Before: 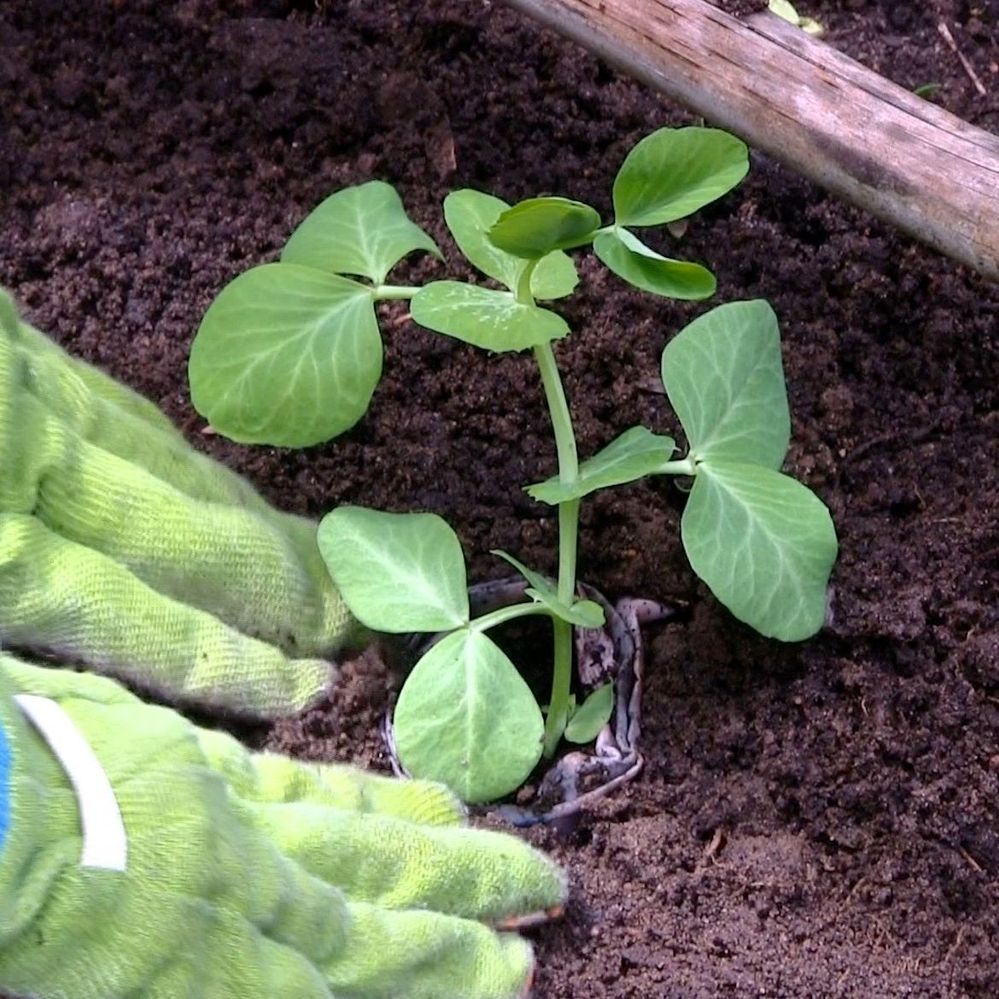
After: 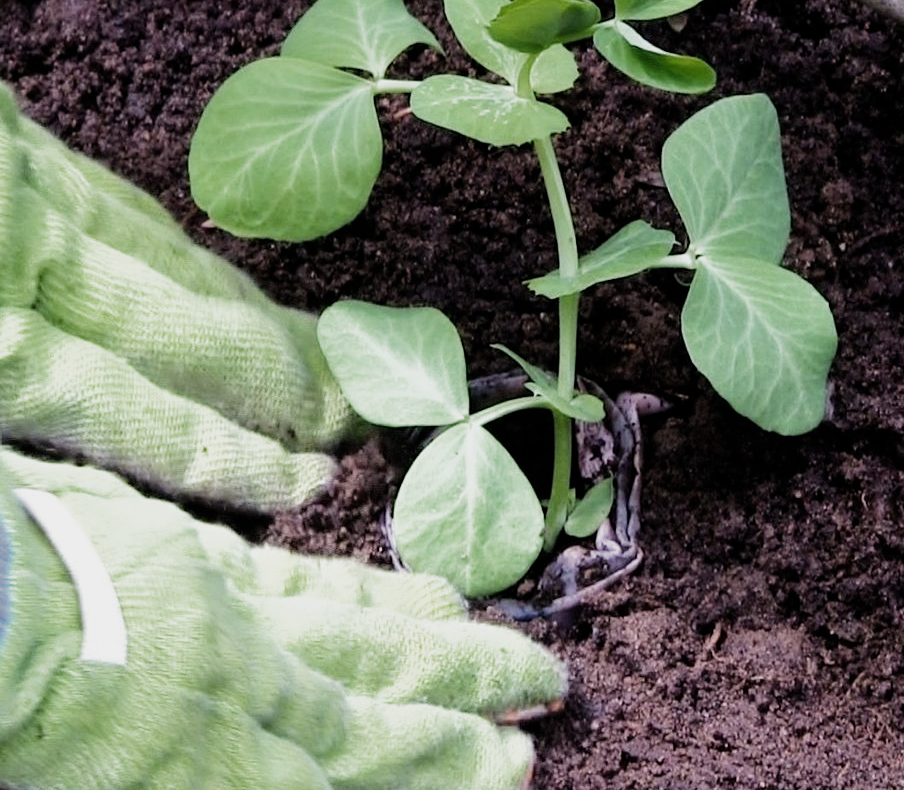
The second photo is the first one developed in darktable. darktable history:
filmic rgb: black relative exposure -8.04 EV, white relative exposure 3 EV, hardness 5.42, contrast 1.252, add noise in highlights 0.001, preserve chrominance max RGB, color science v3 (2019), use custom middle-gray values true, contrast in highlights soft
crop: top 20.633%, right 9.448%, bottom 0.257%
